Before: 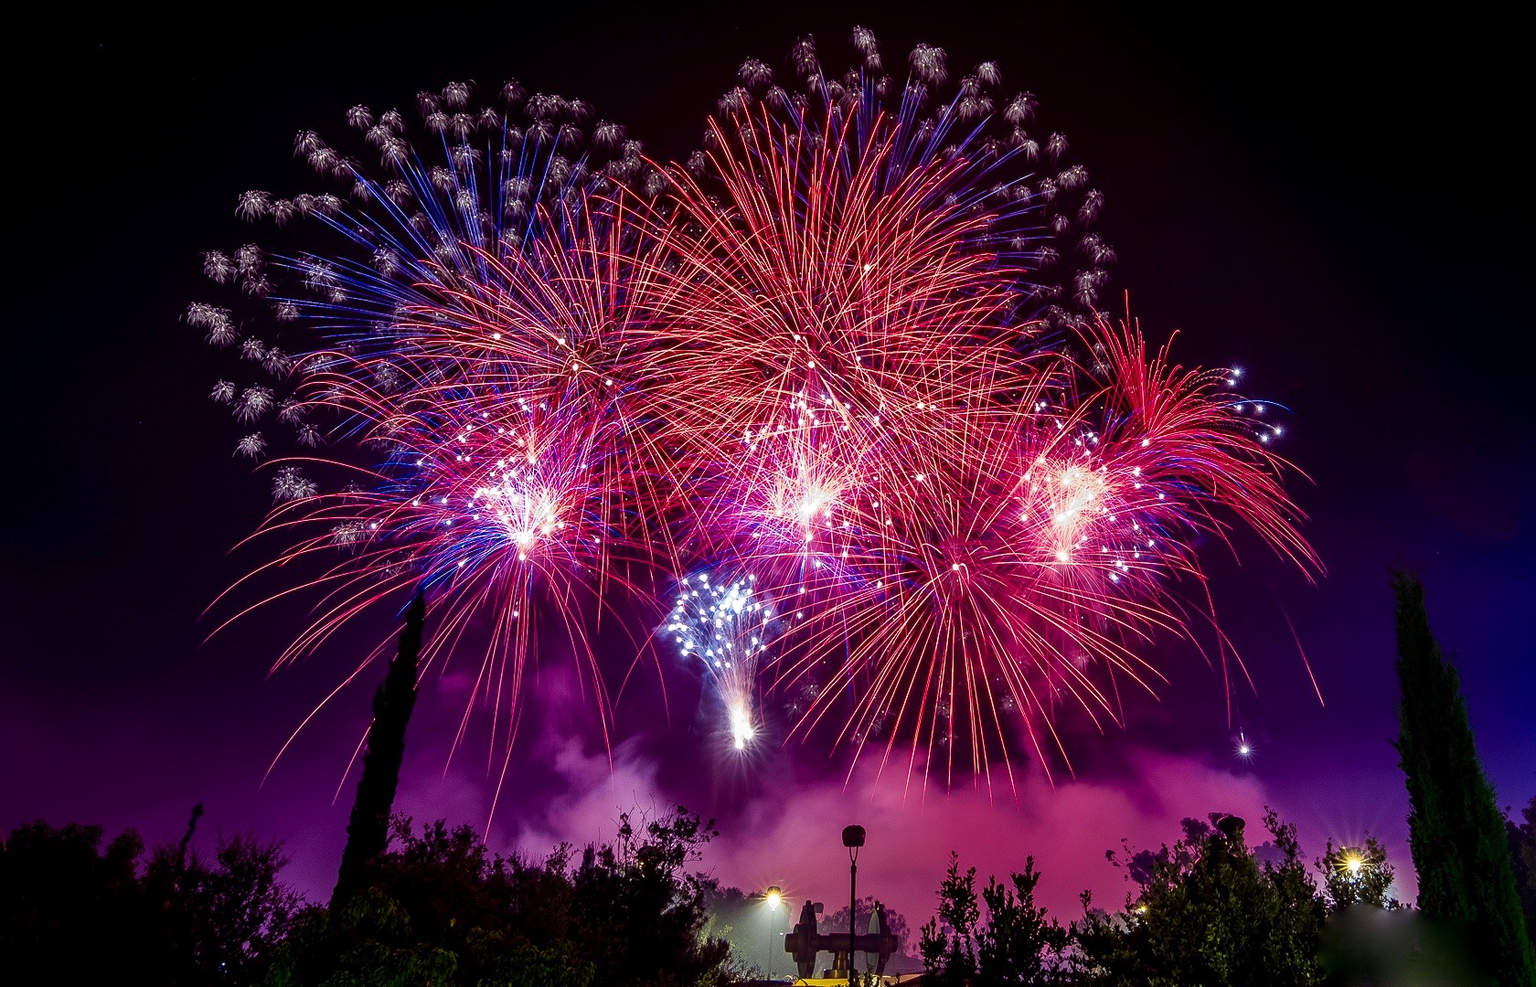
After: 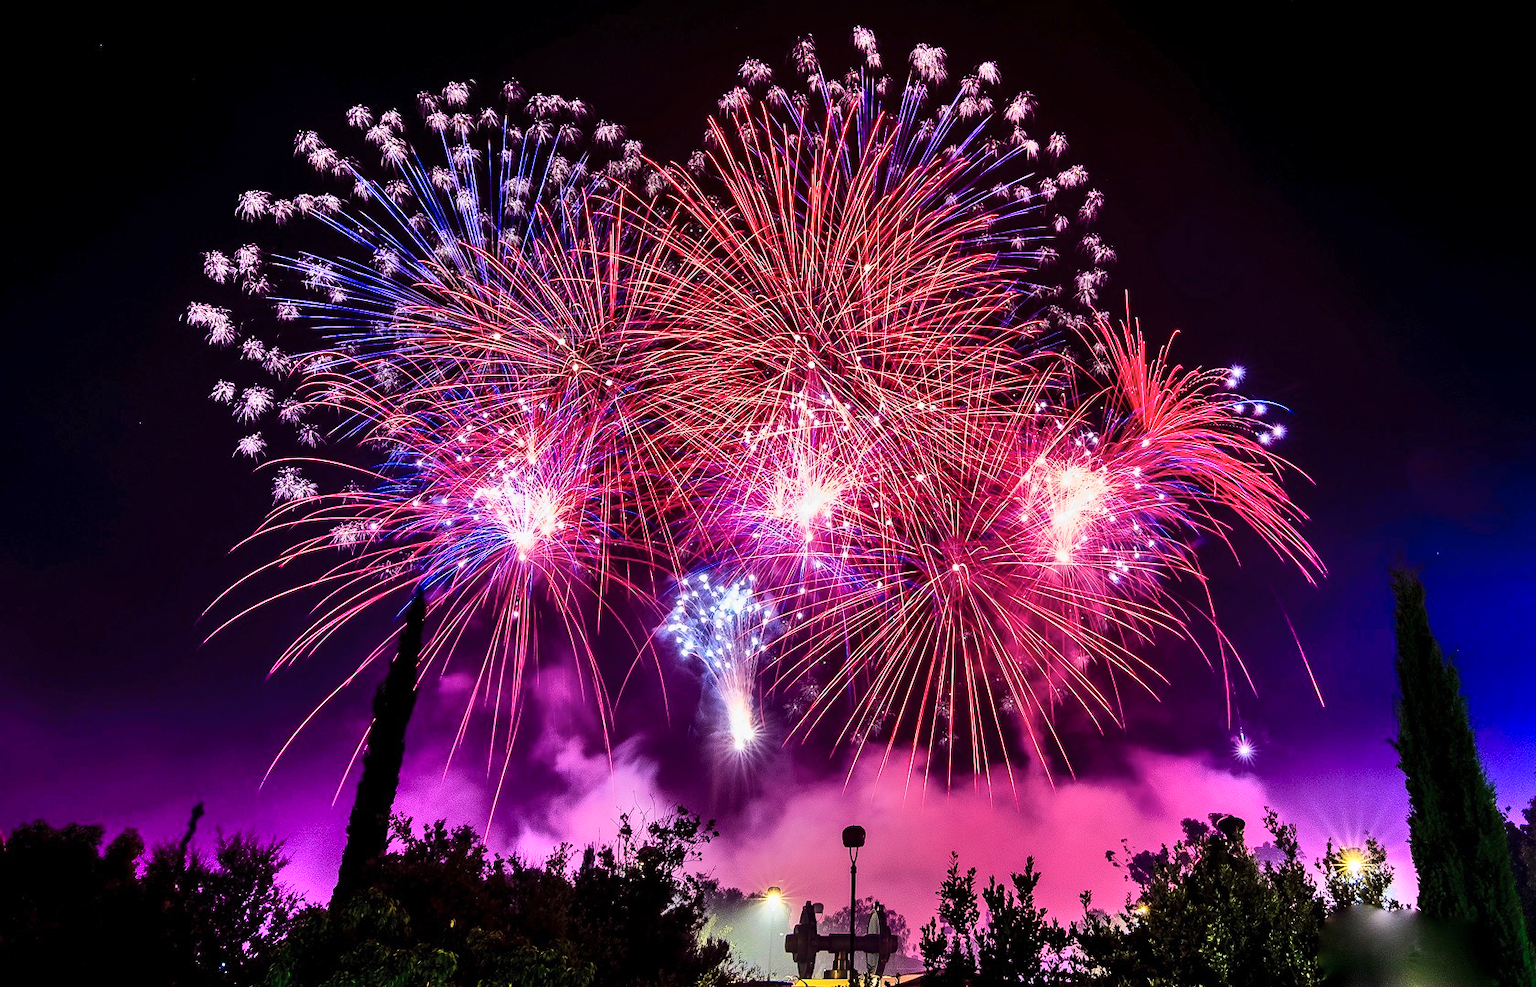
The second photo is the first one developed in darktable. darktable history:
base curve: curves: ch0 [(0, 0) (0.472, 0.508) (1, 1)], preserve colors none
tone curve: curves: ch0 [(0, 0) (0.105, 0.068) (0.195, 0.162) (0.283, 0.283) (0.384, 0.404) (0.485, 0.531) (0.638, 0.681) (0.795, 0.879) (1, 0.977)]; ch1 [(0, 0) (0.161, 0.092) (0.35, 0.33) (0.379, 0.401) (0.456, 0.469) (0.498, 0.503) (0.531, 0.537) (0.596, 0.621) (0.635, 0.671) (1, 1)]; ch2 [(0, 0) (0.371, 0.362) (0.437, 0.437) (0.483, 0.484) (0.53, 0.515) (0.56, 0.58) (0.622, 0.606) (1, 1)]
shadows and highlights: shadows 60.99, shadows color adjustment 97.67%, soften with gaussian
